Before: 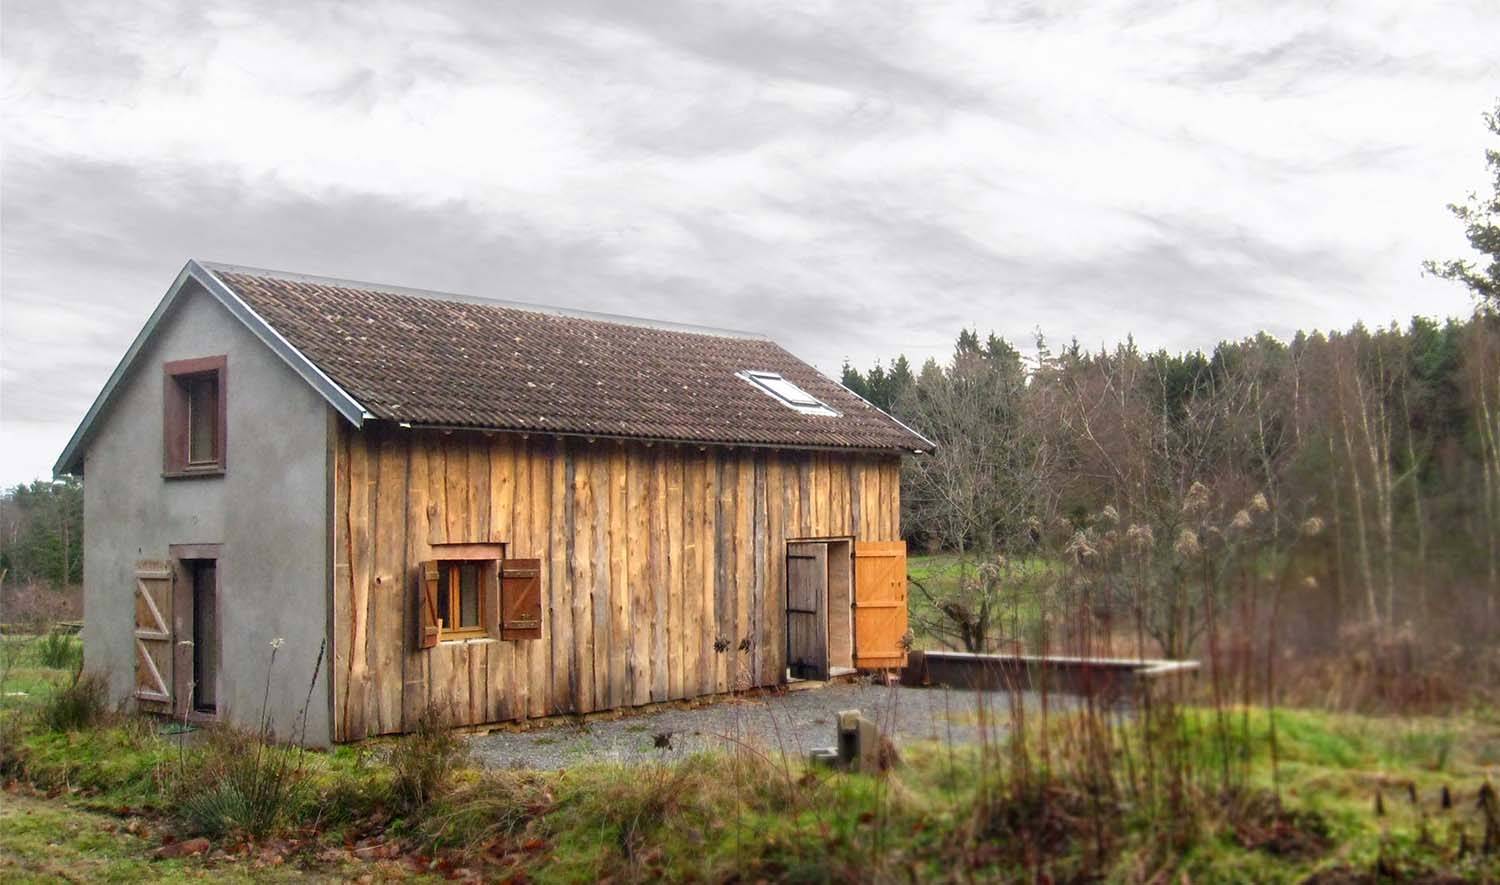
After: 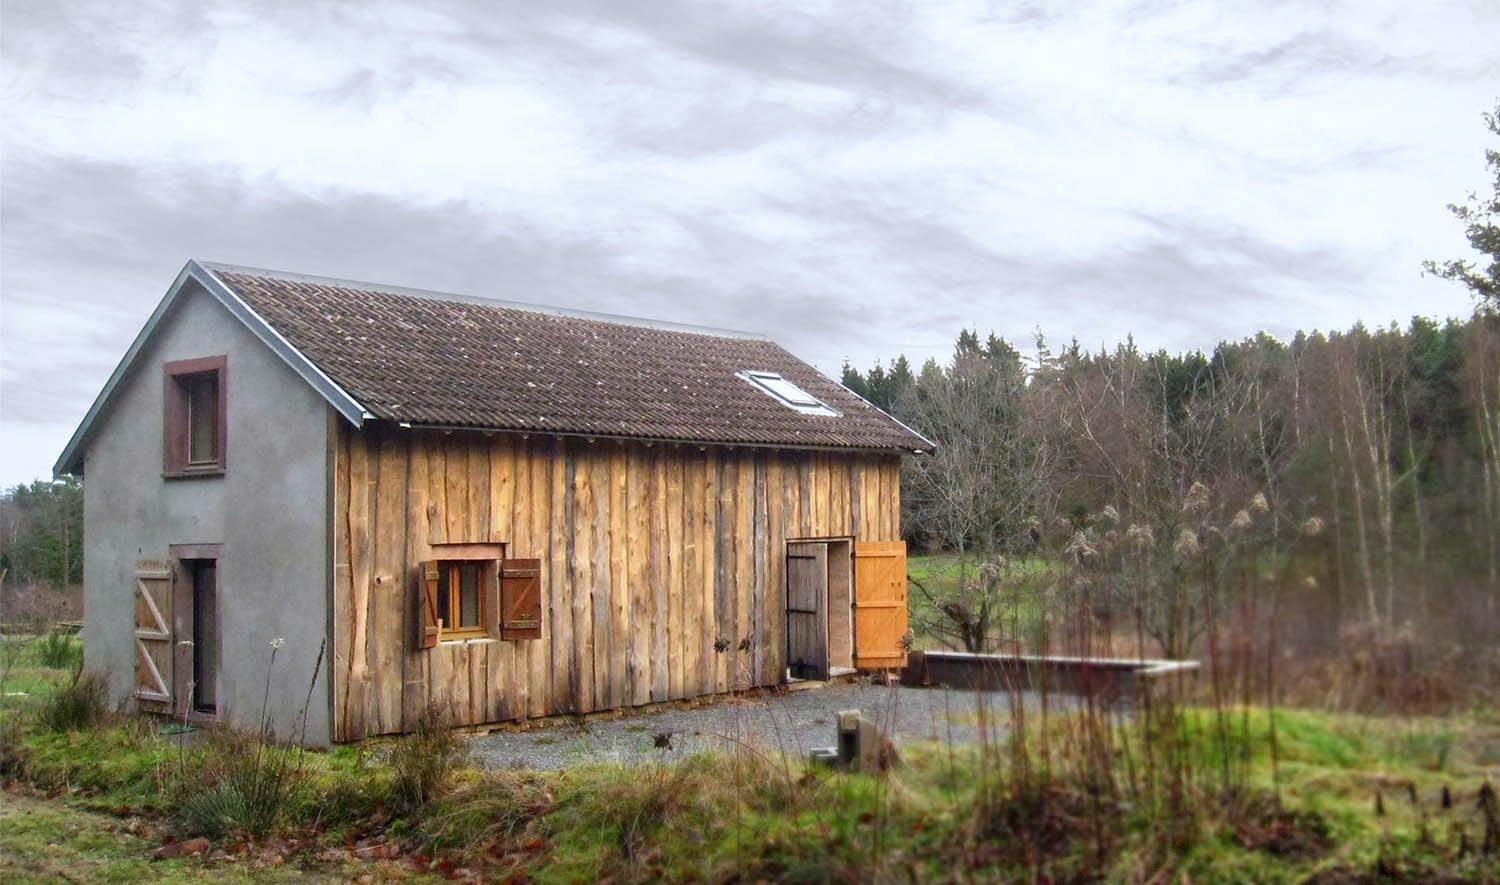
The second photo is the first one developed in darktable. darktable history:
white balance: red 0.967, blue 1.049
vignetting: fall-off start 85%, fall-off radius 80%, brightness -0.182, saturation -0.3, width/height ratio 1.219, dithering 8-bit output, unbound false
